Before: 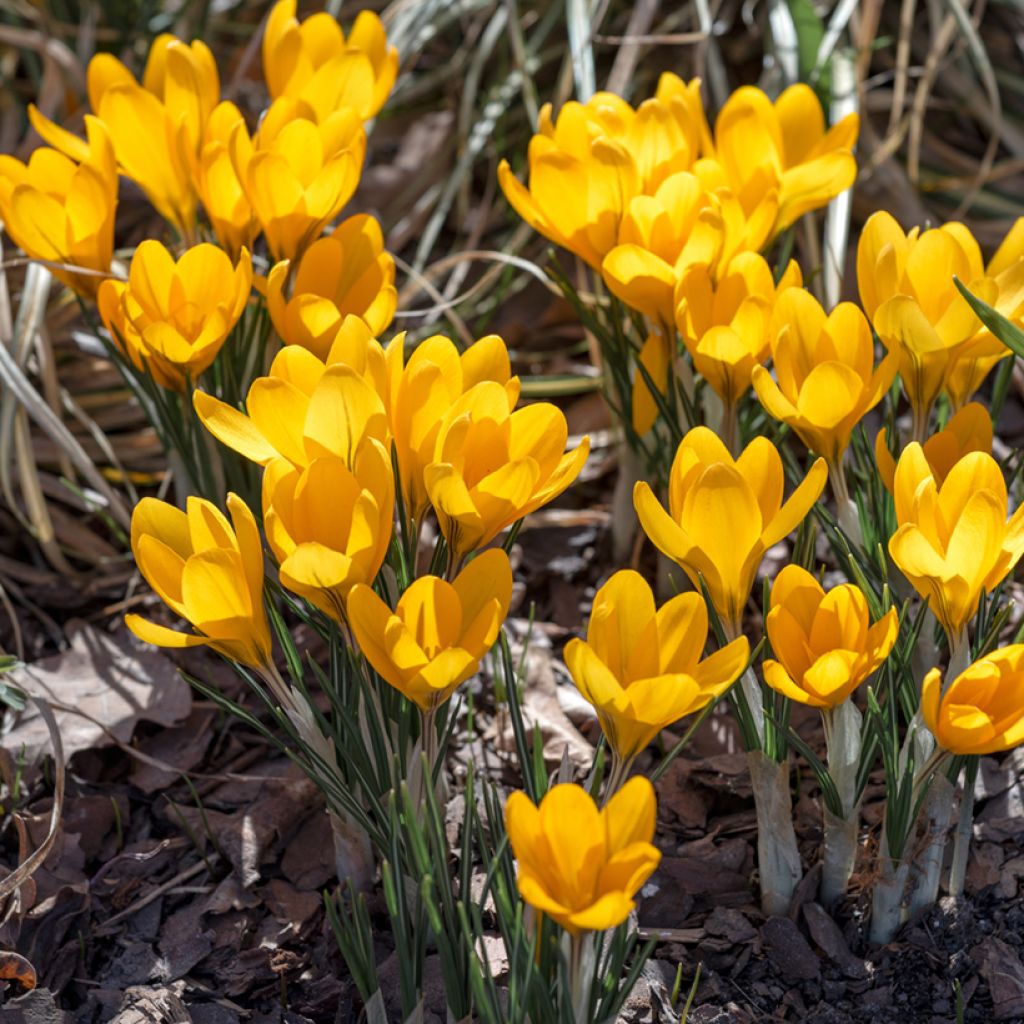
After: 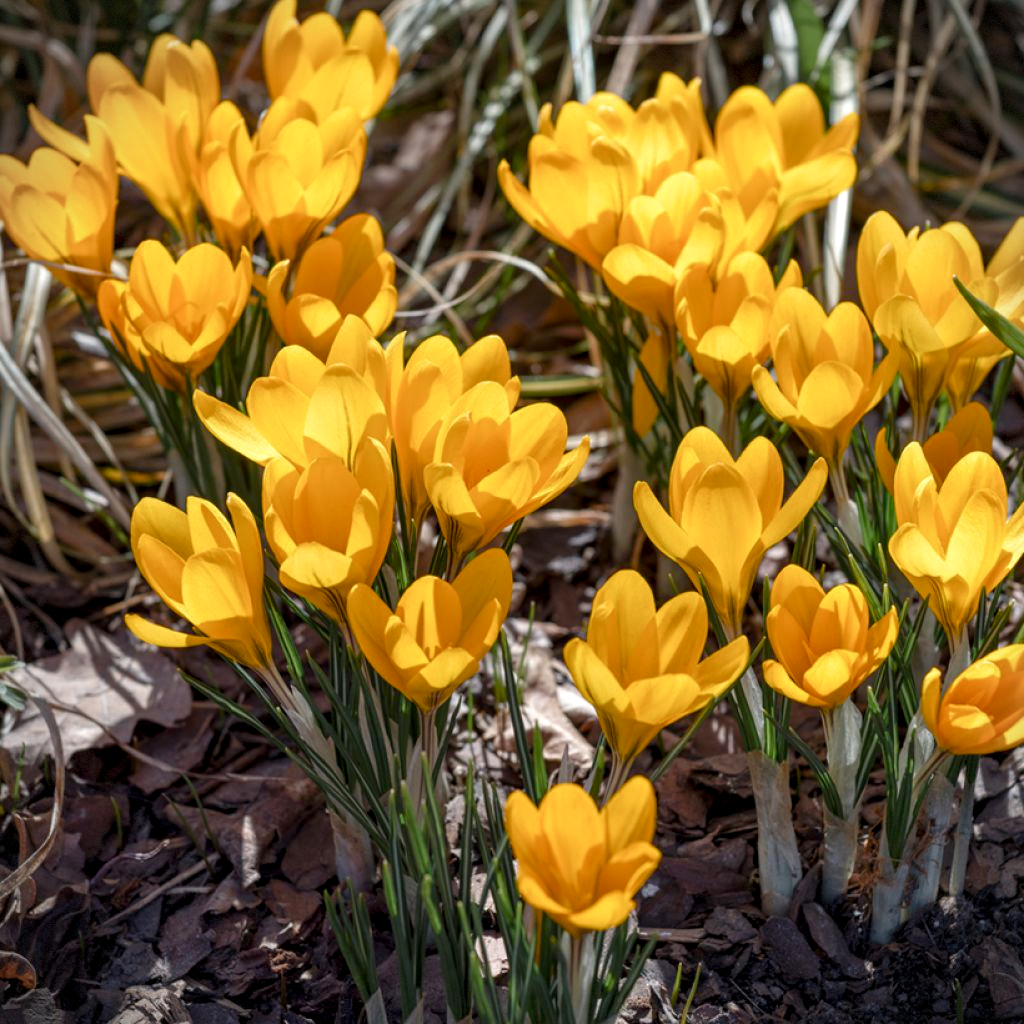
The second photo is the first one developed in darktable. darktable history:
local contrast: highlights 104%, shadows 99%, detail 119%, midtone range 0.2
color balance rgb: linear chroma grading › shadows -2.805%, linear chroma grading › highlights -4.823%, perceptual saturation grading › global saturation 20%, perceptual saturation grading › highlights -25.225%, perceptual saturation grading › shadows 24.621%
exposure: black level correction 0.001, compensate highlight preservation false
vignetting: fall-off start 91.38%, brightness -0.579, saturation -0.25, dithering 8-bit output, unbound false
